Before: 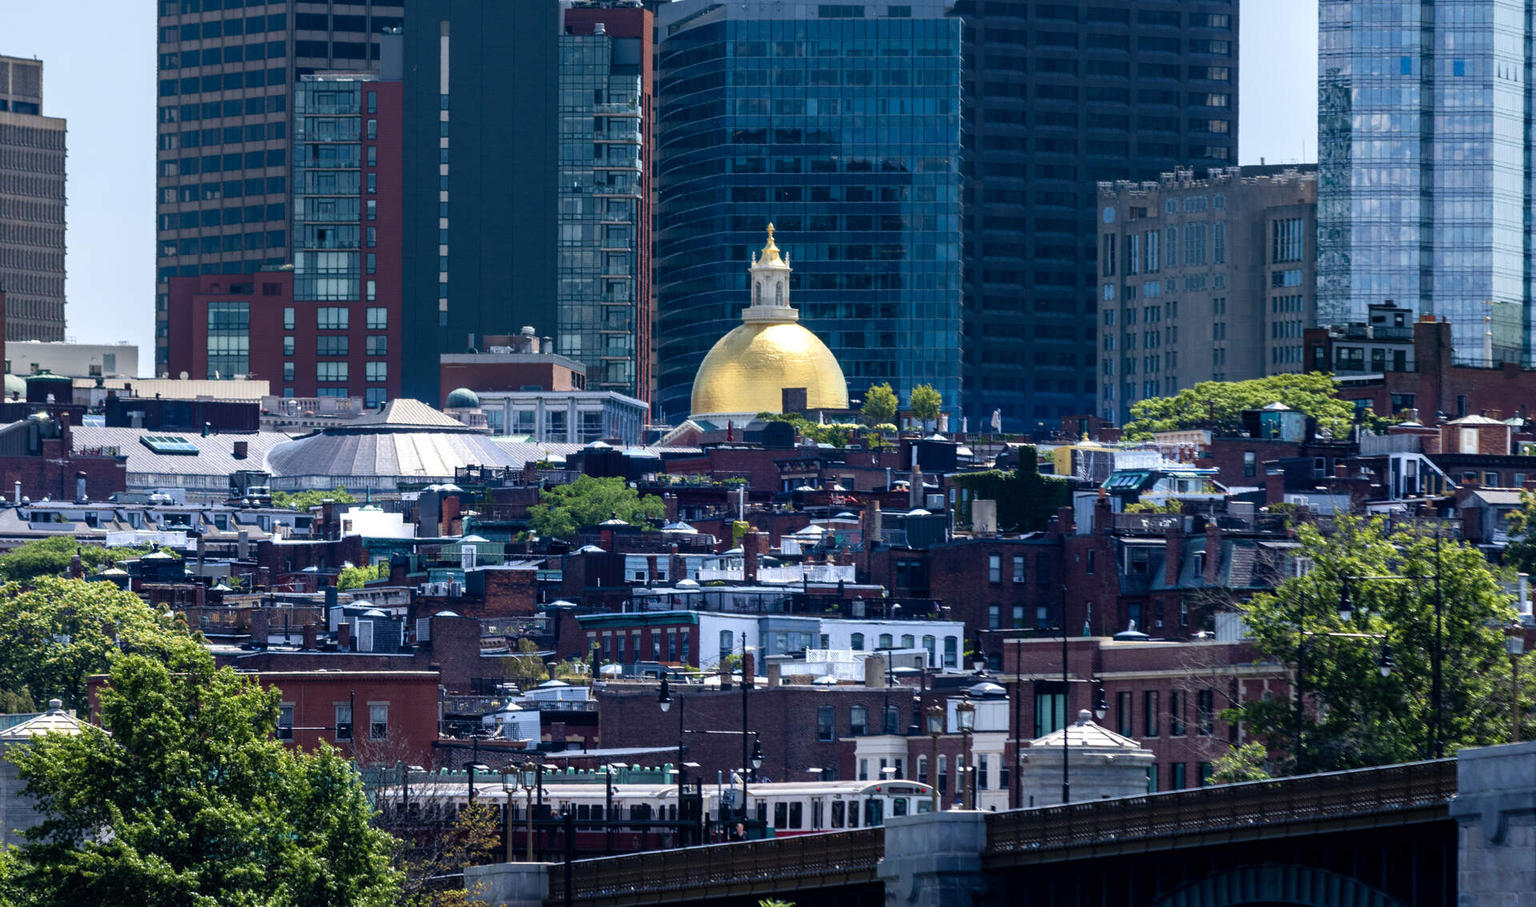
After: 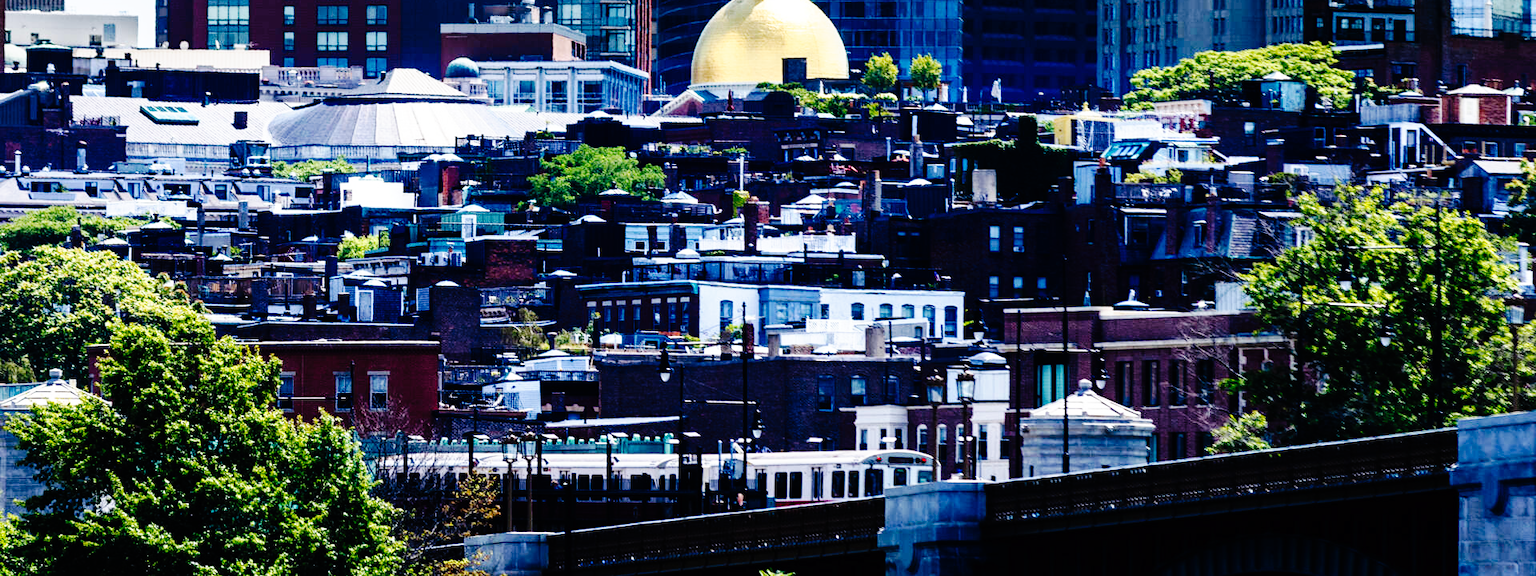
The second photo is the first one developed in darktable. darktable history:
crop and rotate: top 36.435%
tone curve: curves: ch0 [(0, 0) (0.003, 0.003) (0.011, 0.005) (0.025, 0.008) (0.044, 0.012) (0.069, 0.02) (0.1, 0.031) (0.136, 0.047) (0.177, 0.088) (0.224, 0.141) (0.277, 0.222) (0.335, 0.32) (0.399, 0.422) (0.468, 0.523) (0.543, 0.623) (0.623, 0.716) (0.709, 0.796) (0.801, 0.878) (0.898, 0.957) (1, 1)], preserve colors none
base curve: curves: ch0 [(0, 0) (0.036, 0.025) (0.121, 0.166) (0.206, 0.329) (0.605, 0.79) (1, 1)], preserve colors none
